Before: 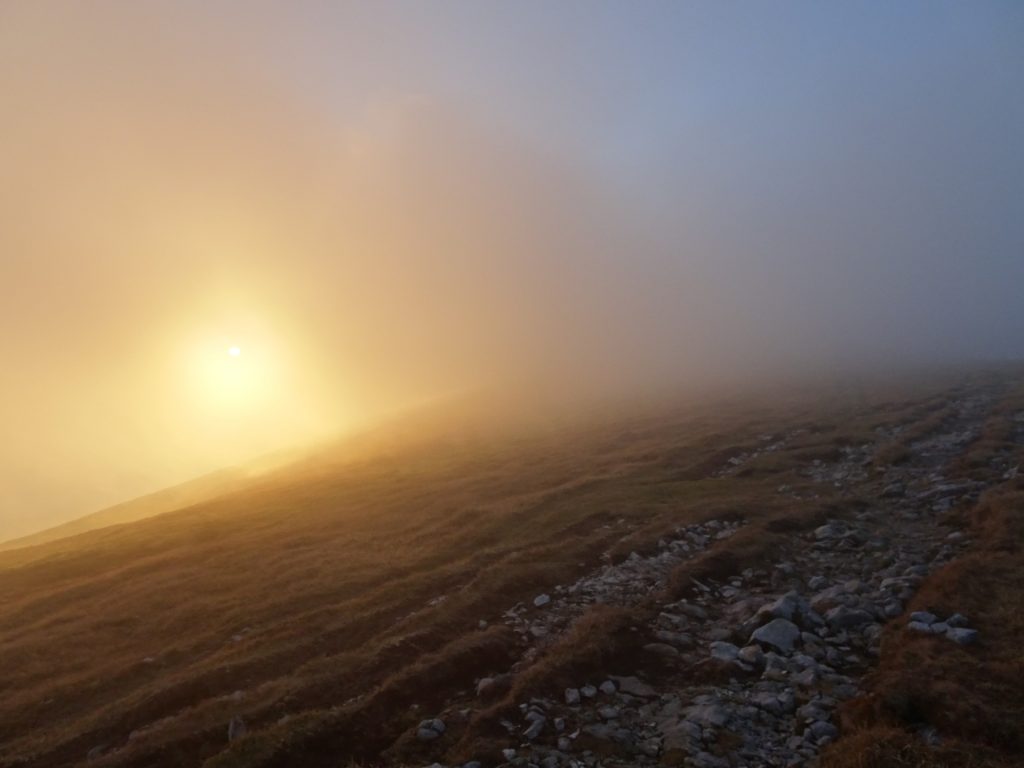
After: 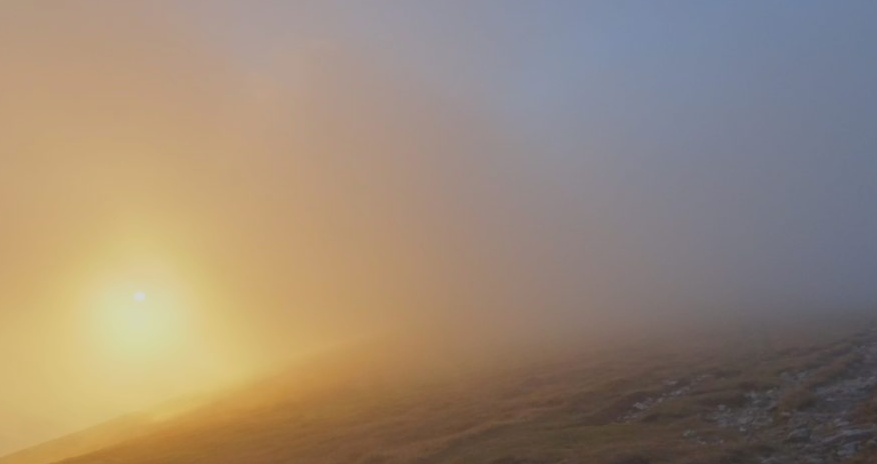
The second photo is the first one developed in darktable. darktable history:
crop and rotate: left 9.345%, top 7.22%, right 4.982%, bottom 32.331%
exposure: compensate highlight preservation false
contrast brightness saturation: contrast -0.28
